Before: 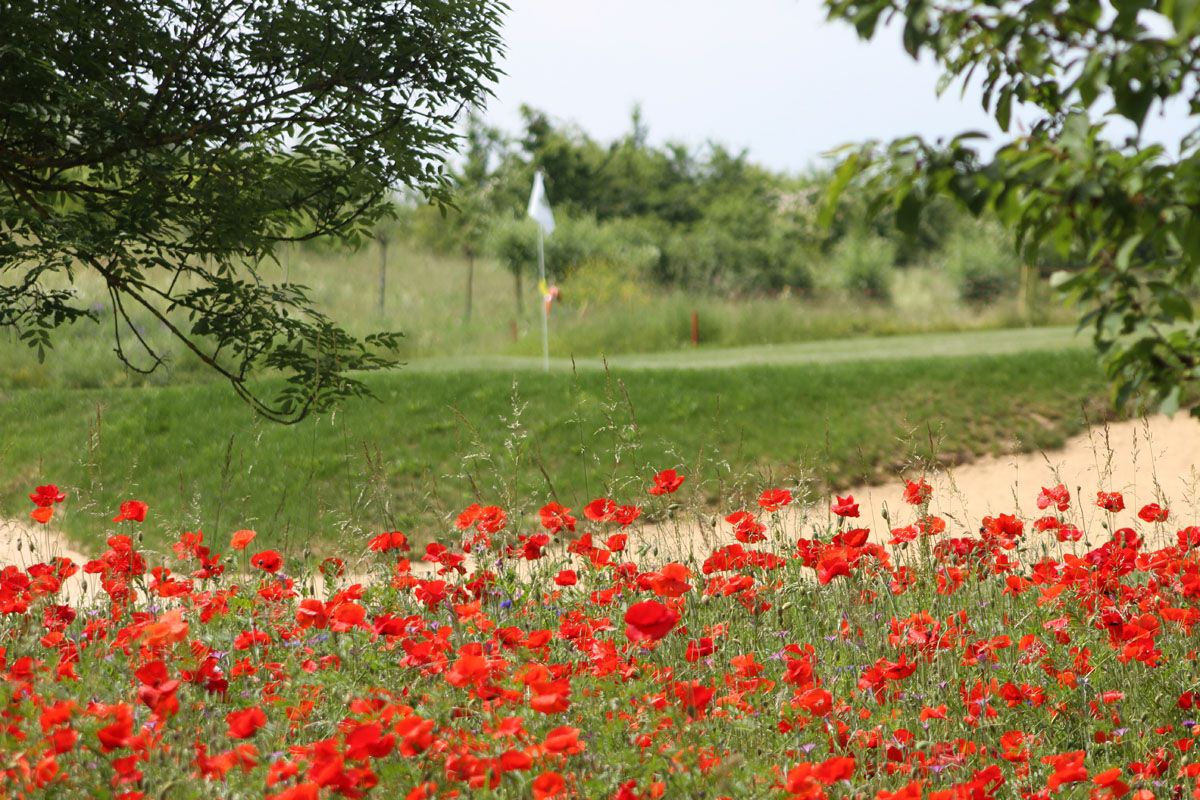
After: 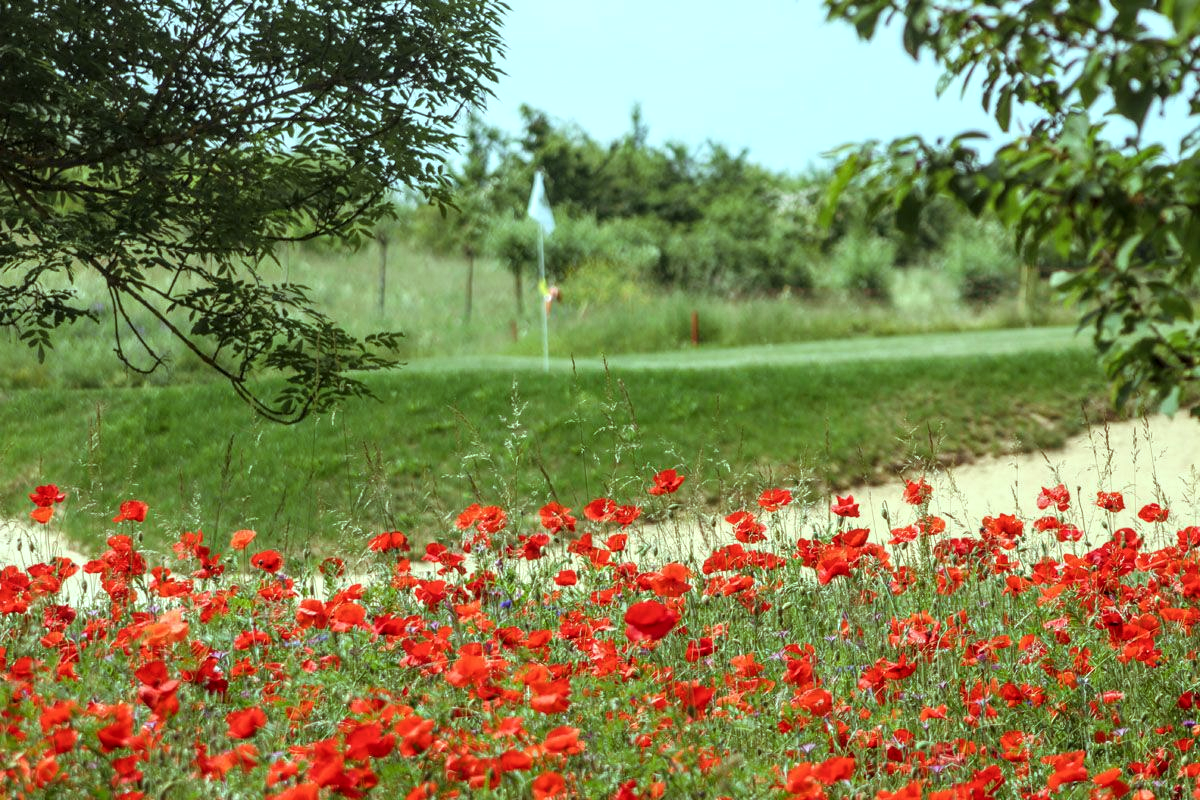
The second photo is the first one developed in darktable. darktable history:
color balance rgb: highlights gain › chroma 4.114%, highlights gain › hue 199.42°, global offset › luminance 0.275%, perceptual saturation grading › global saturation -0.131%, perceptual saturation grading › mid-tones 11.508%, global vibrance 8.681%
local contrast: highlights 62%, detail 143%, midtone range 0.424
